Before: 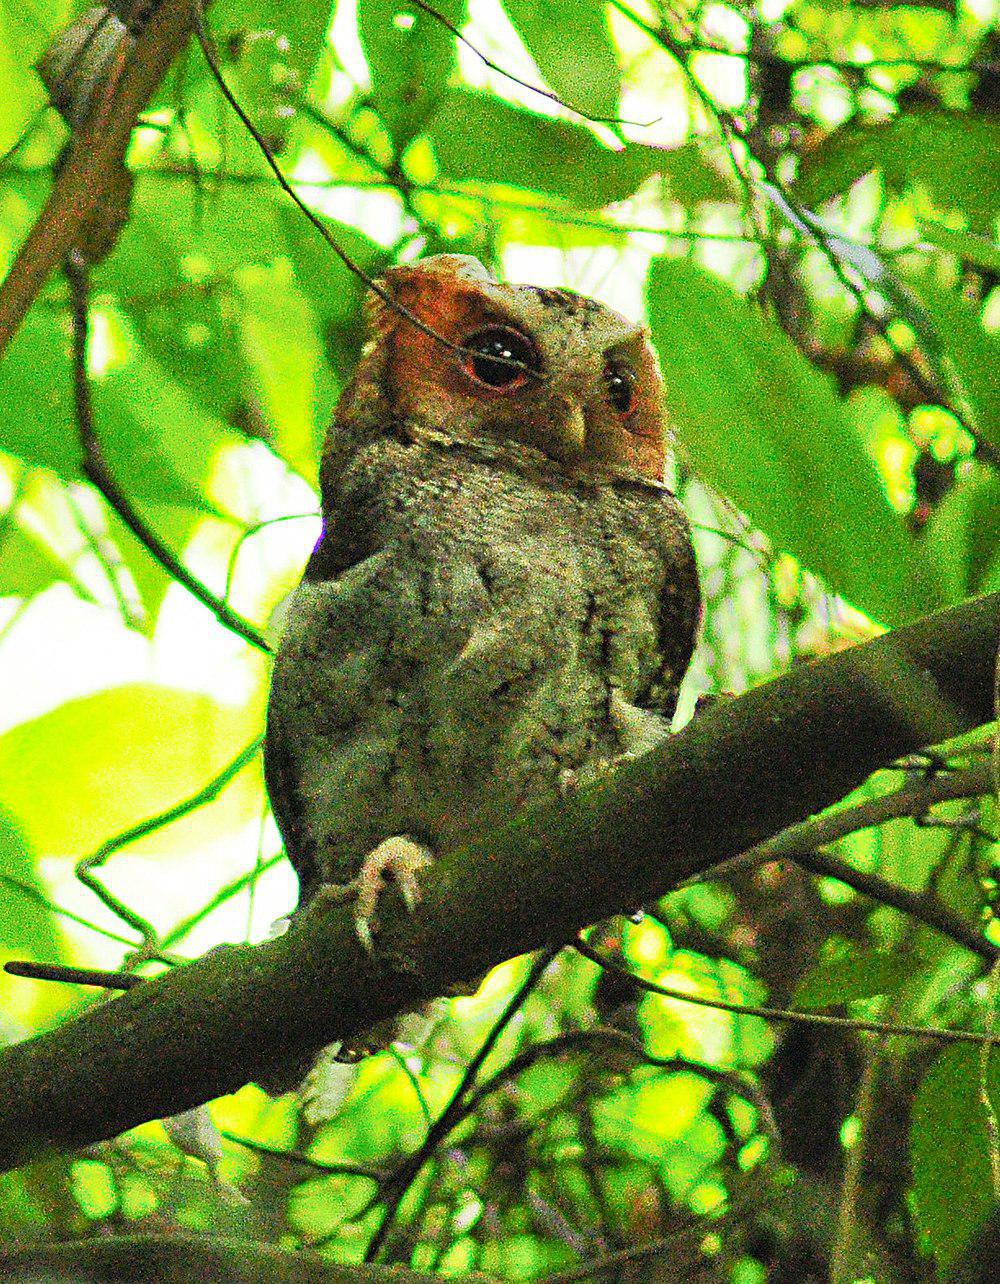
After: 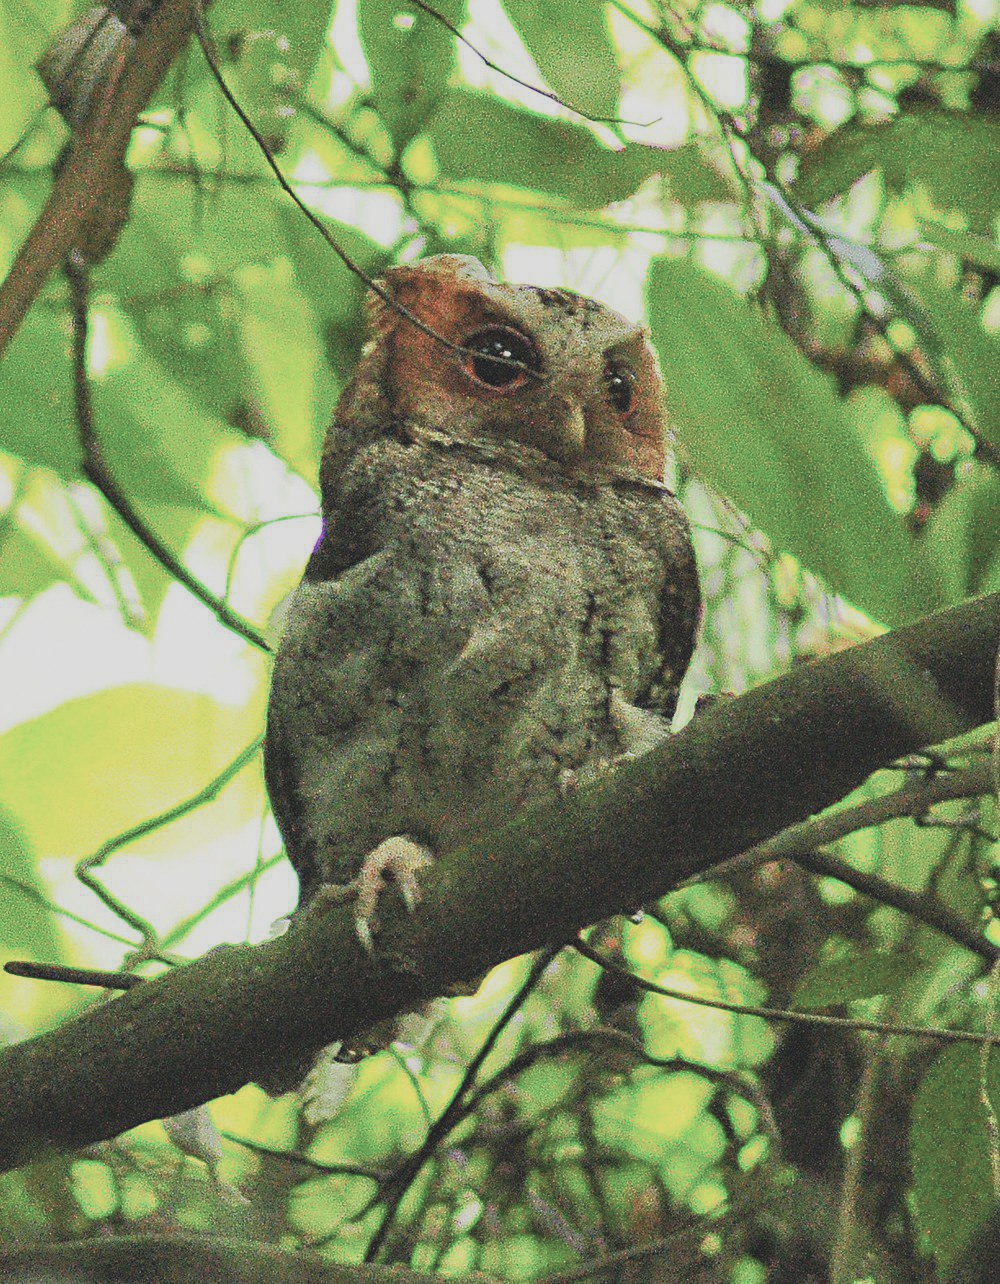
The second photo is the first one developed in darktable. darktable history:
contrast brightness saturation: contrast -0.241, saturation -0.45
